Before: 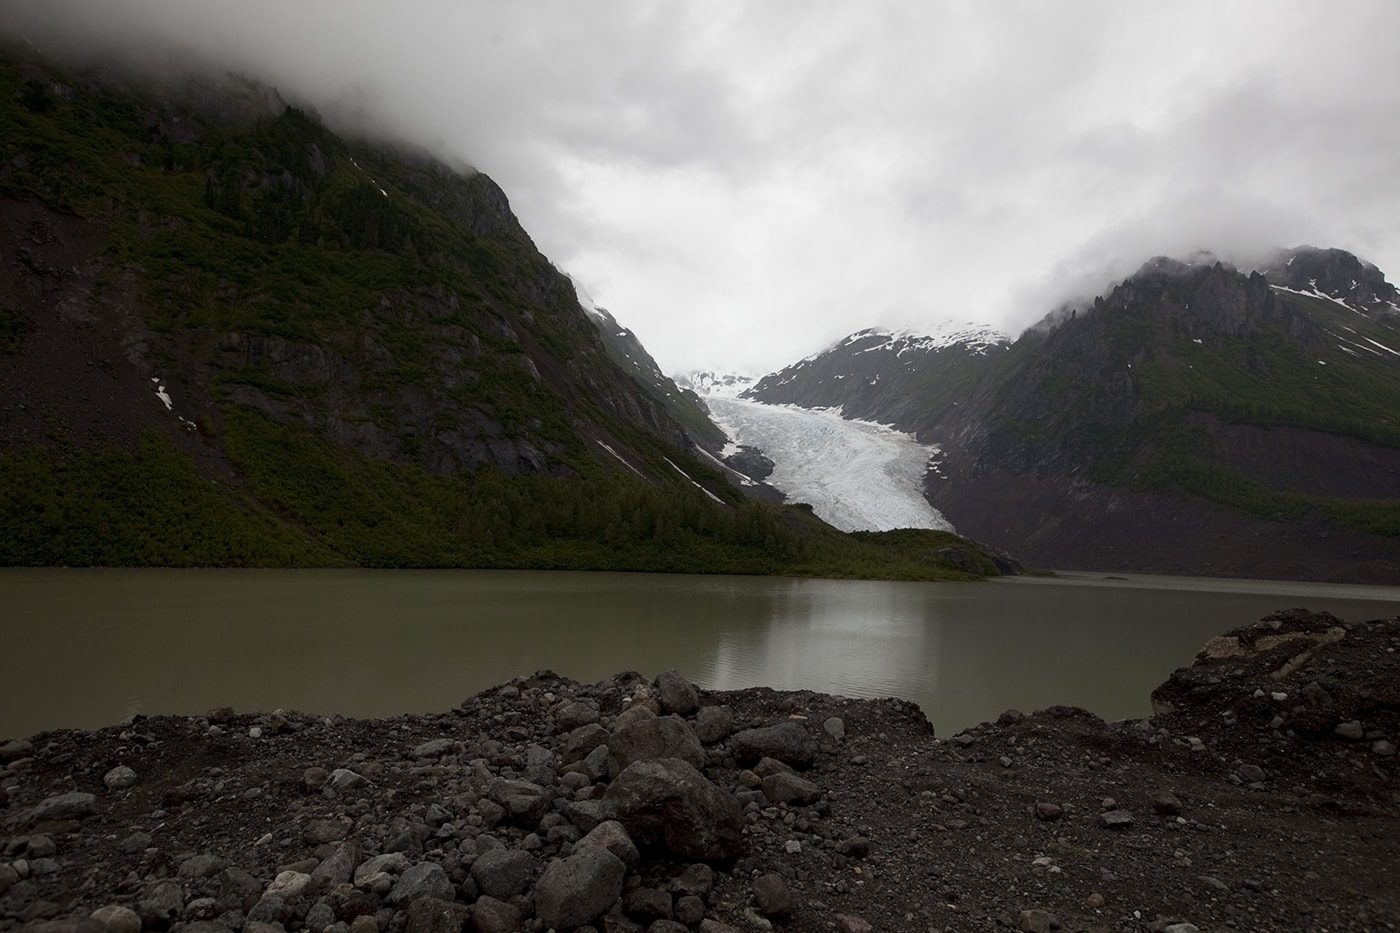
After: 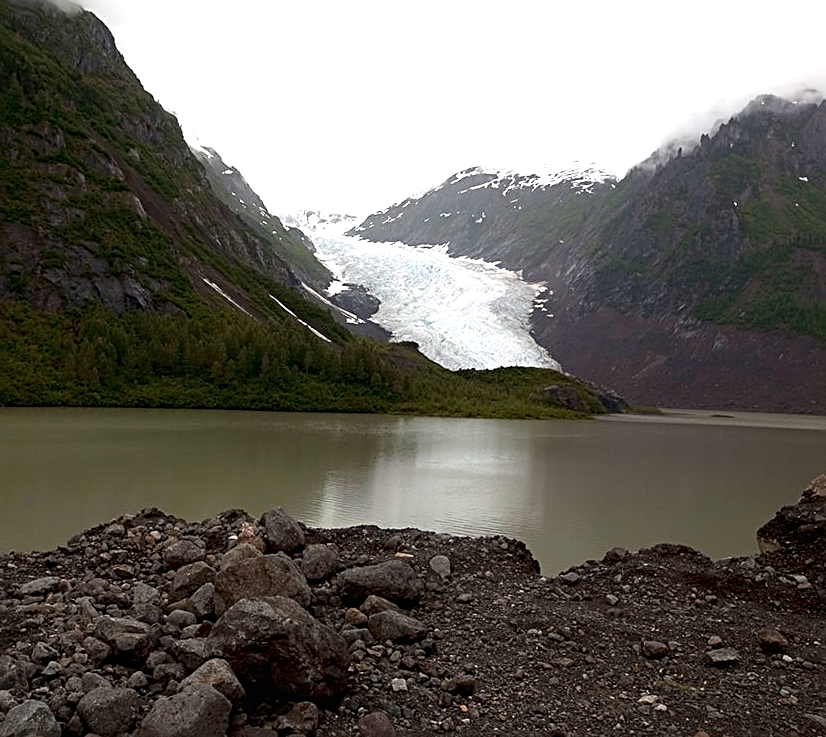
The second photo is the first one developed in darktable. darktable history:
exposure: black level correction 0, exposure 1.001 EV, compensate highlight preservation false
sharpen: radius 2.763
crop and rotate: left 28.208%, top 17.504%, right 12.778%, bottom 3.419%
